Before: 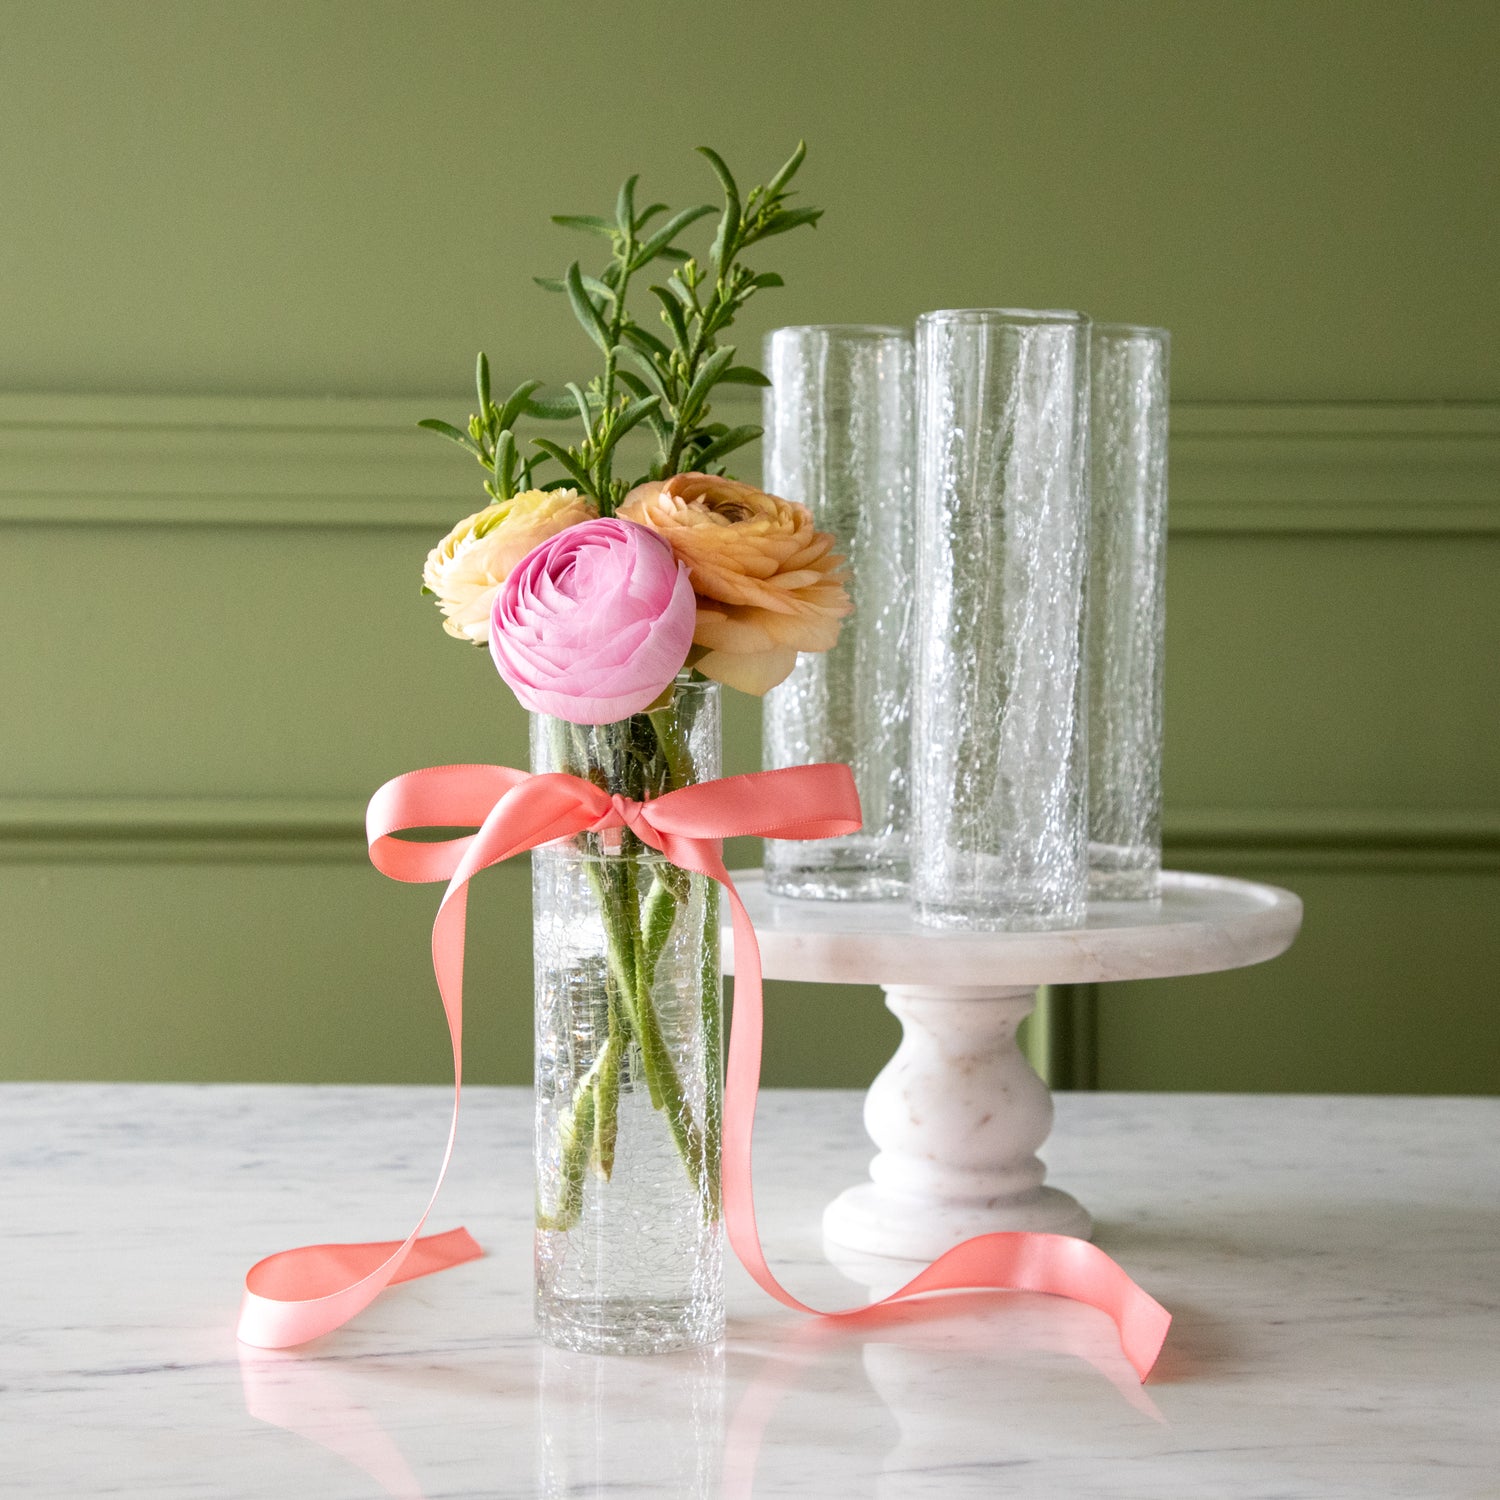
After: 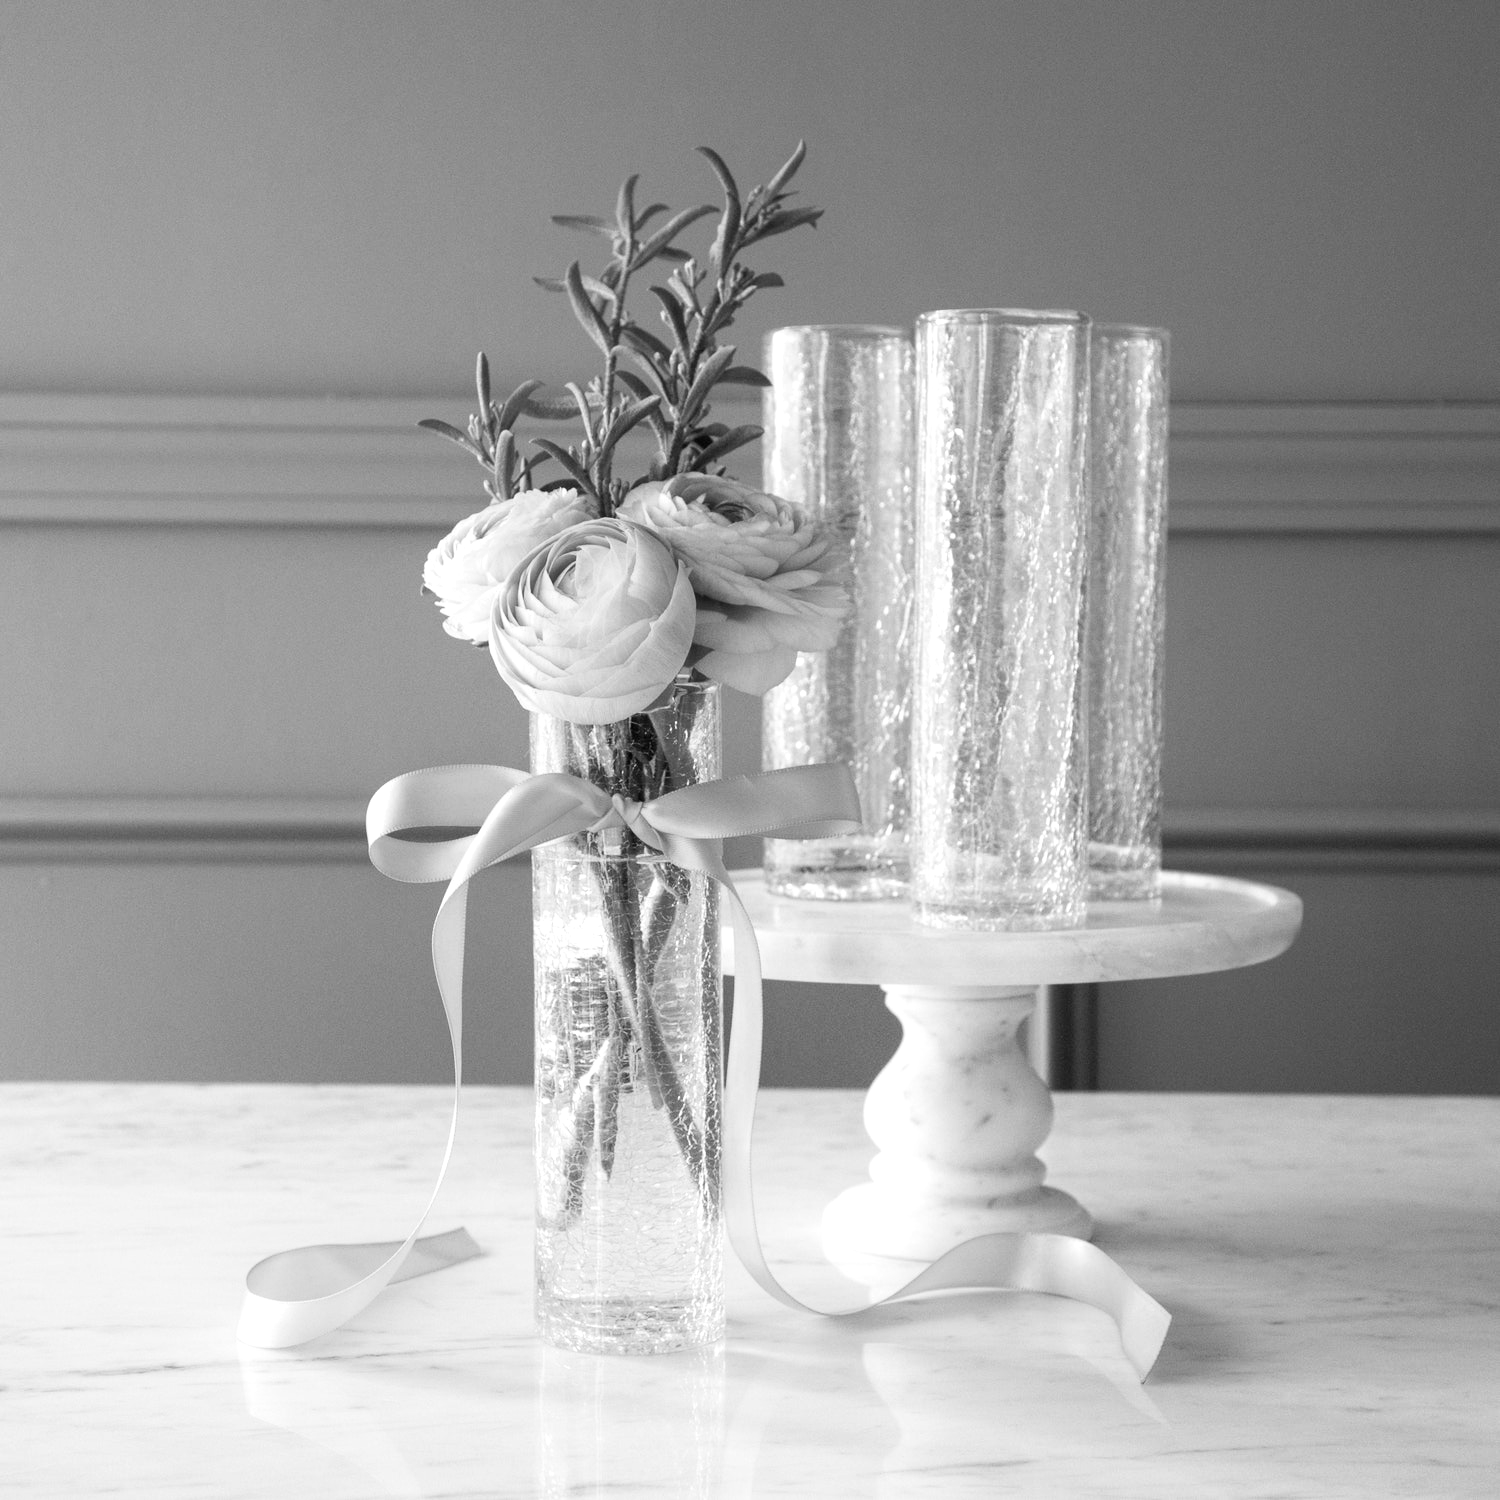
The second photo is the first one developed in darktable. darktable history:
shadows and highlights: shadows 0, highlights 40
exposure: black level correction 0, exposure 0.2 EV, compensate exposure bias true, compensate highlight preservation false
monochrome: size 1
